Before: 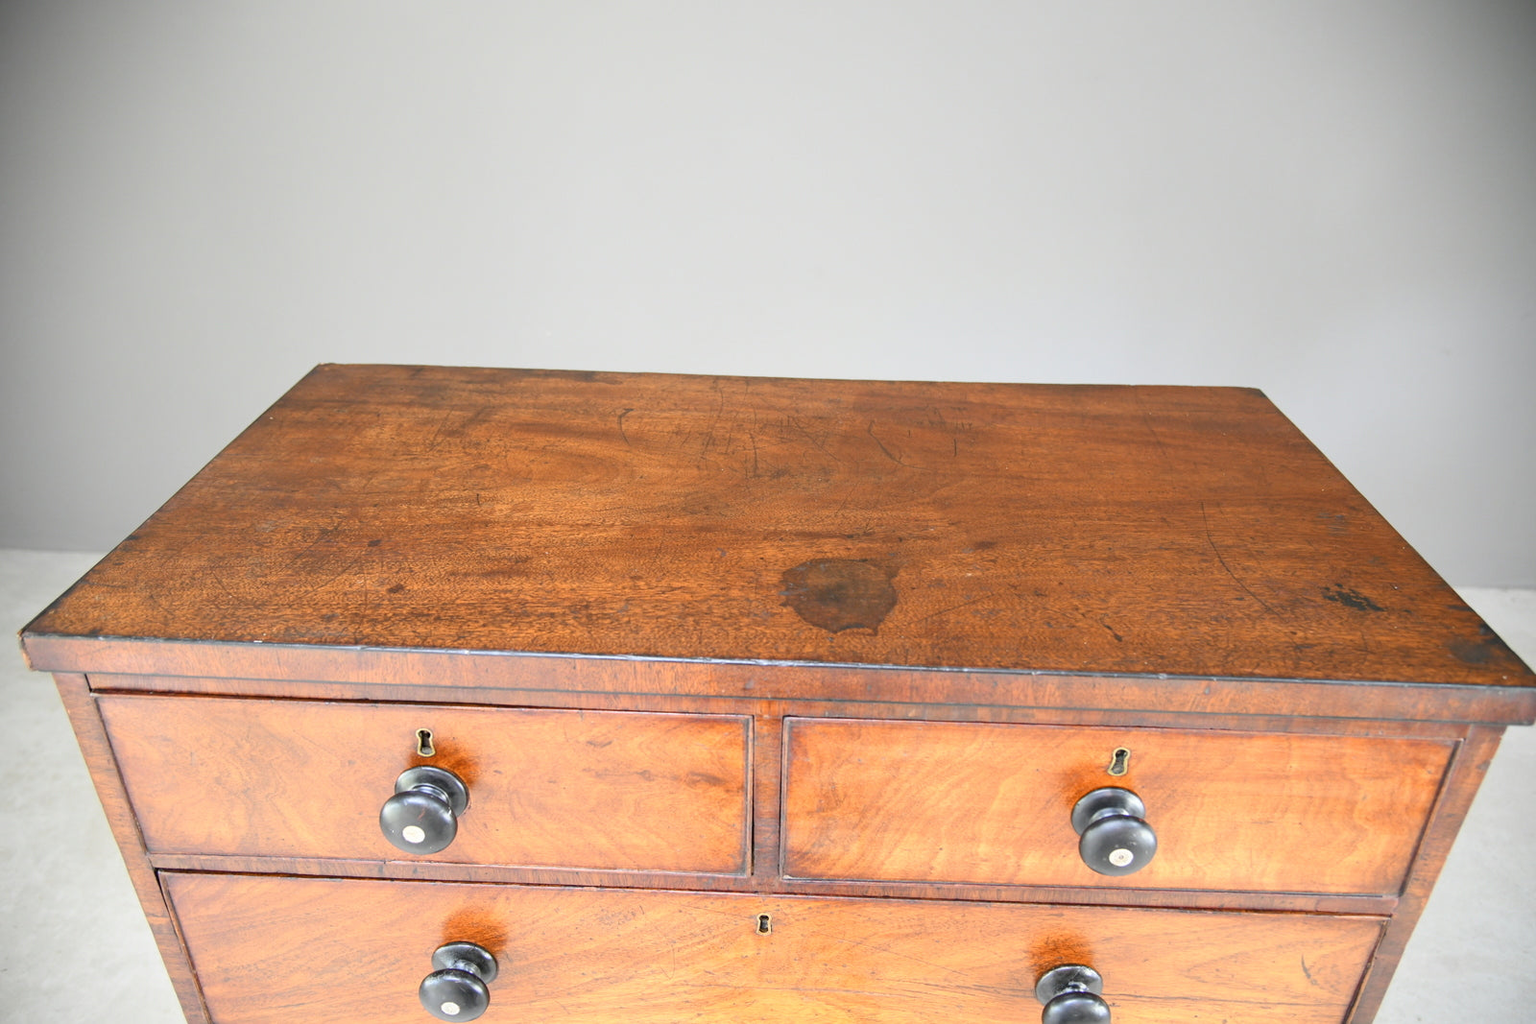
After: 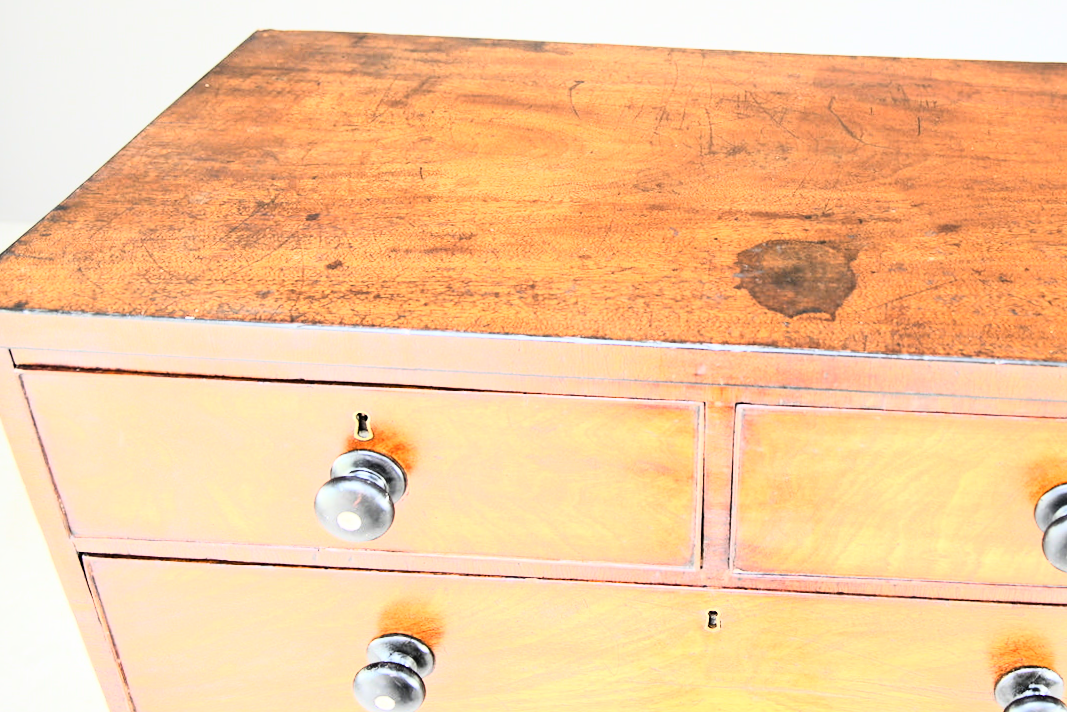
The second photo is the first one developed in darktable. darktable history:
rgb curve: curves: ch0 [(0, 0) (0.21, 0.15) (0.24, 0.21) (0.5, 0.75) (0.75, 0.96) (0.89, 0.99) (1, 1)]; ch1 [(0, 0.02) (0.21, 0.13) (0.25, 0.2) (0.5, 0.67) (0.75, 0.9) (0.89, 0.97) (1, 1)]; ch2 [(0, 0.02) (0.21, 0.13) (0.25, 0.2) (0.5, 0.67) (0.75, 0.9) (0.89, 0.97) (1, 1)], compensate middle gray true
crop and rotate: angle -0.82°, left 3.85%, top 31.828%, right 27.992%
